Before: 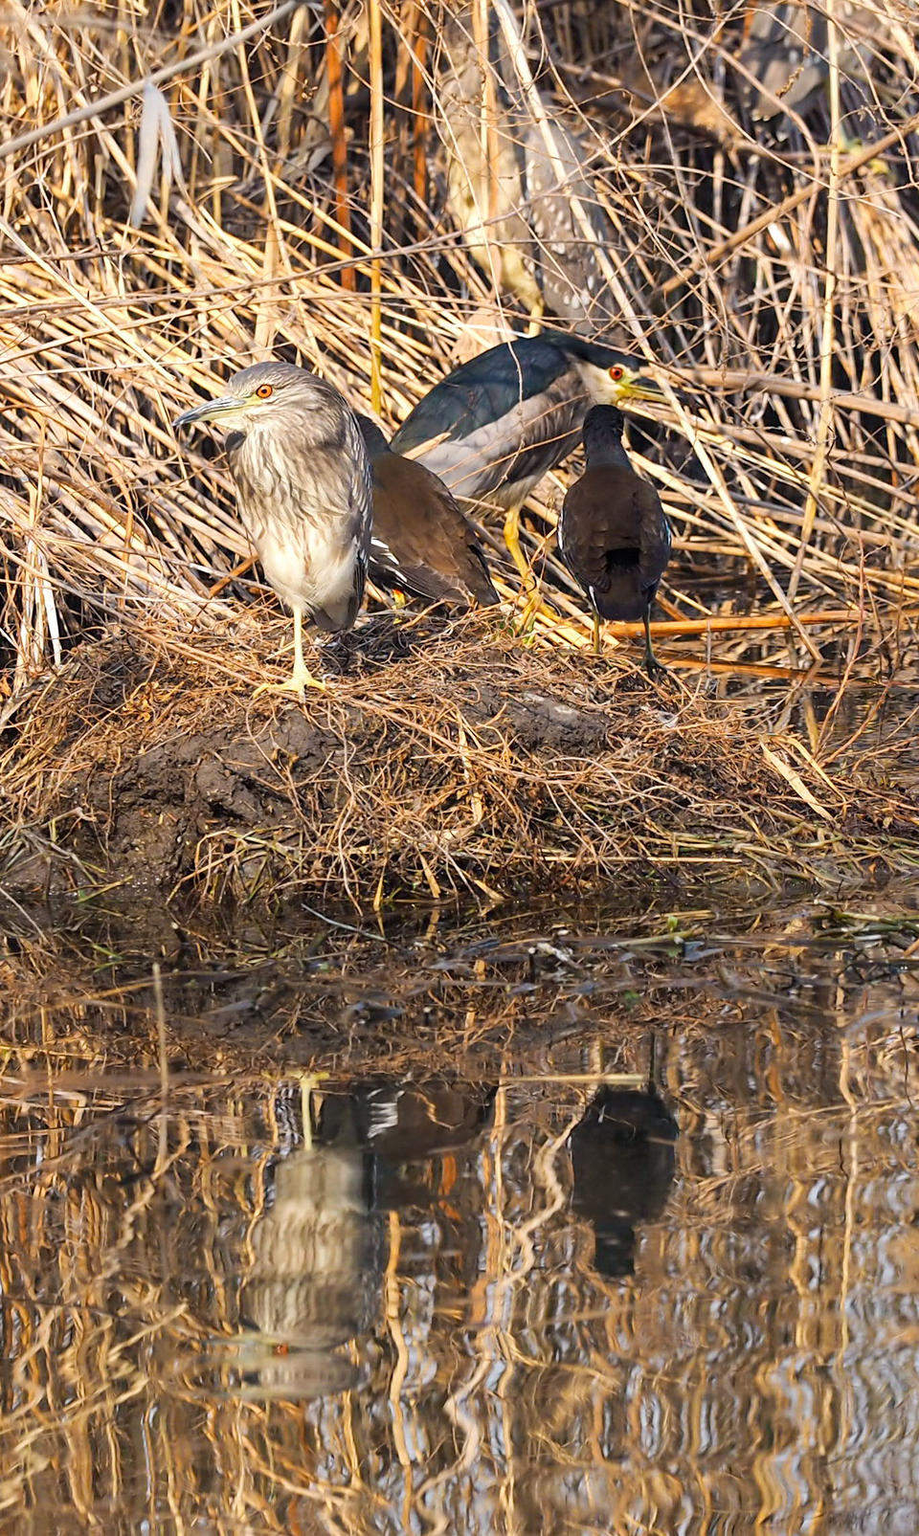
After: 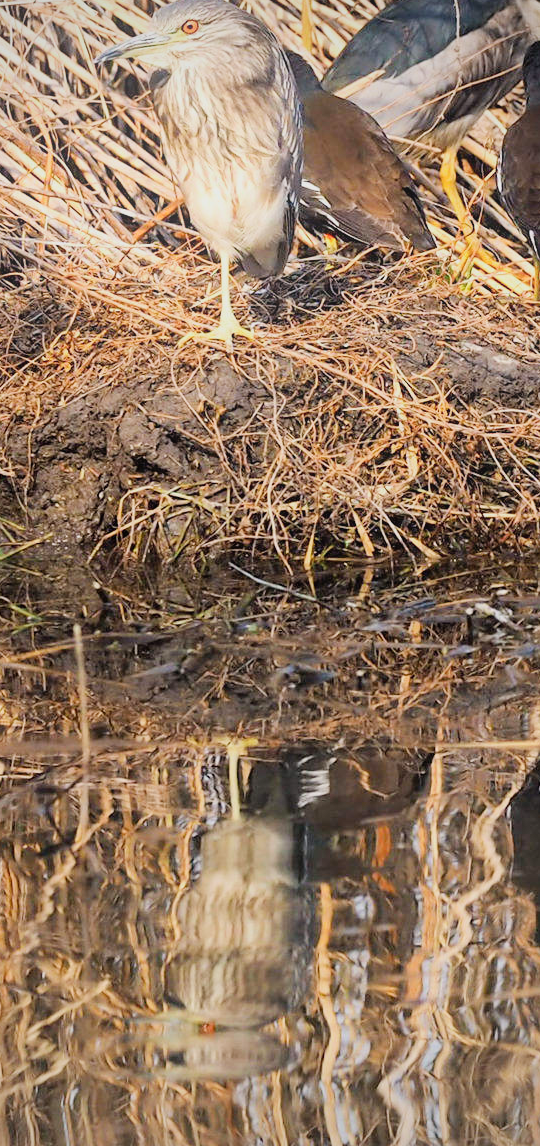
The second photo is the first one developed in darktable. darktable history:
bloom: size 16%, threshold 98%, strength 20%
vignetting: fall-off radius 45%, brightness -0.33
crop: left 8.966%, top 23.852%, right 34.699%, bottom 4.703%
filmic rgb: black relative exposure -16 EV, white relative exposure 6.12 EV, hardness 5.22
shadows and highlights: shadows 12, white point adjustment 1.2, soften with gaussian
exposure: exposure 0.556 EV, compensate highlight preservation false
